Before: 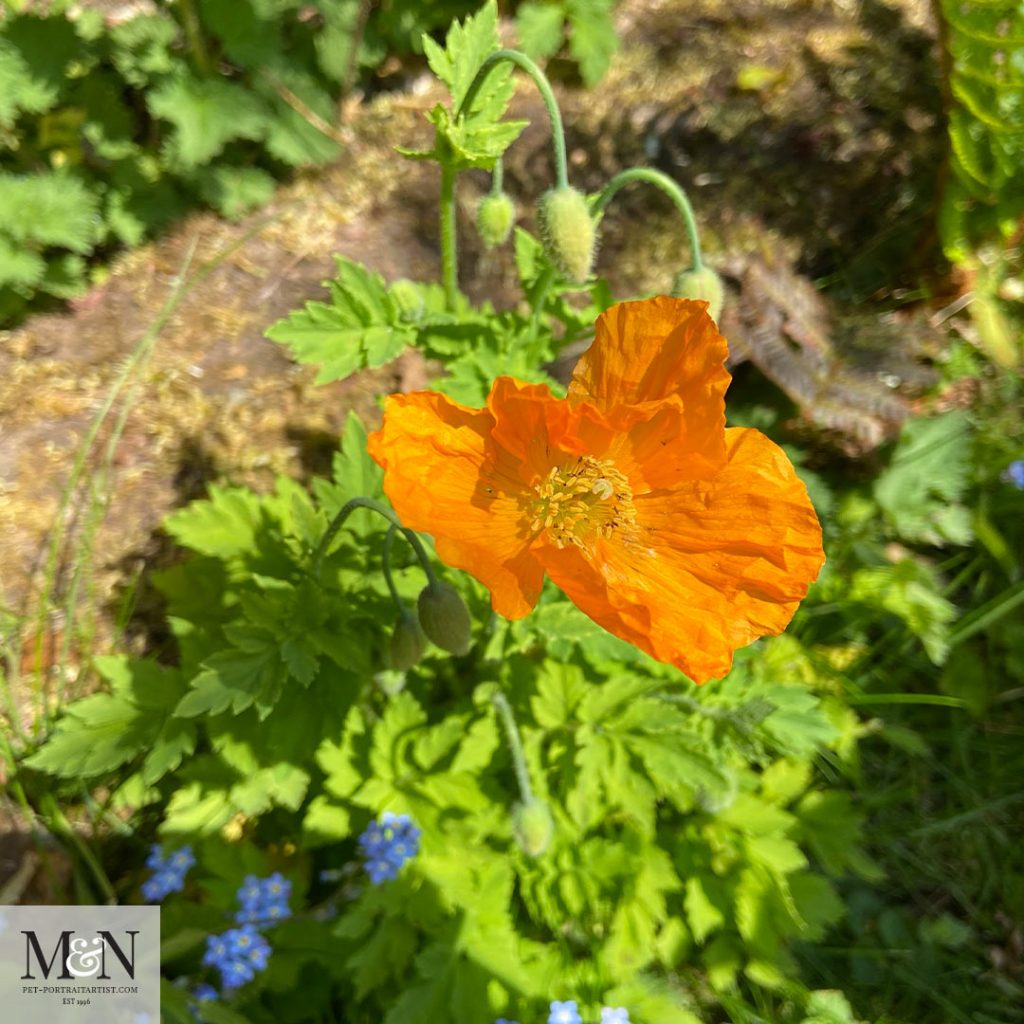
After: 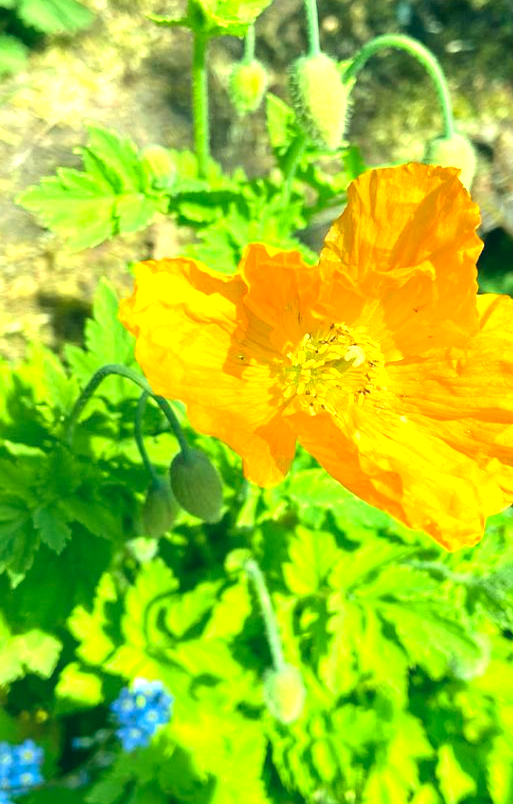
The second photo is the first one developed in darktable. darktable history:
color correction: highlights a* -19.88, highlights b* 9.8, shadows a* -19.89, shadows b* -10.22
crop and rotate: angle 0.018°, left 24.305%, top 13.063%, right 25.542%, bottom 8.363%
exposure: black level correction 0, exposure 1.2 EV, compensate highlight preservation false
